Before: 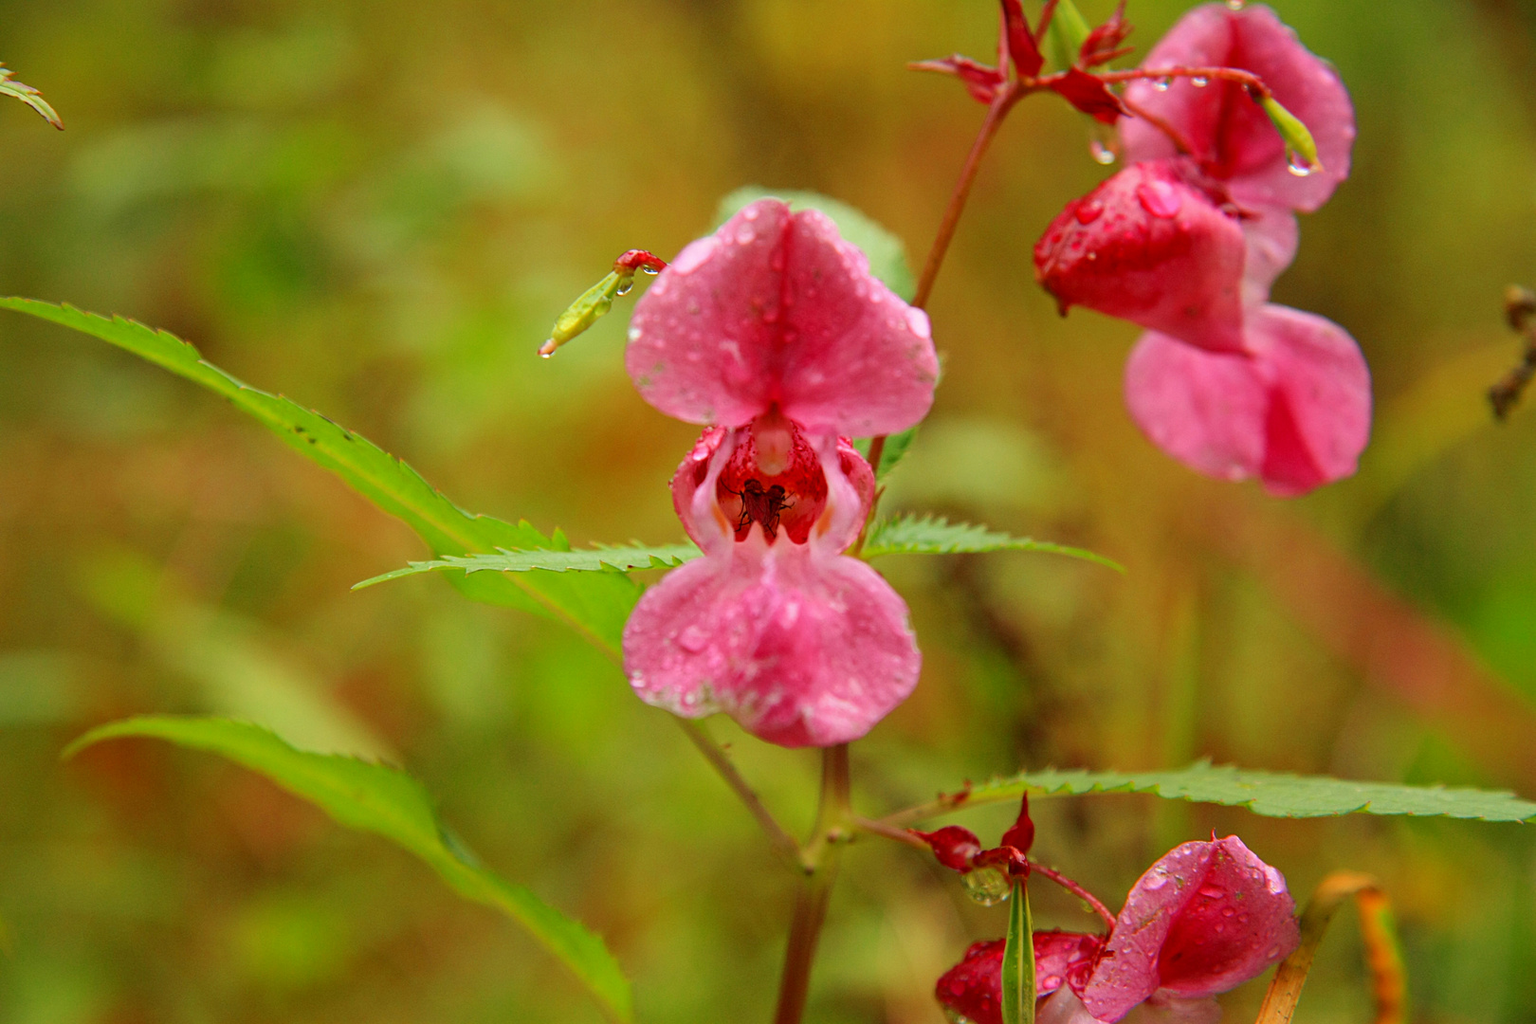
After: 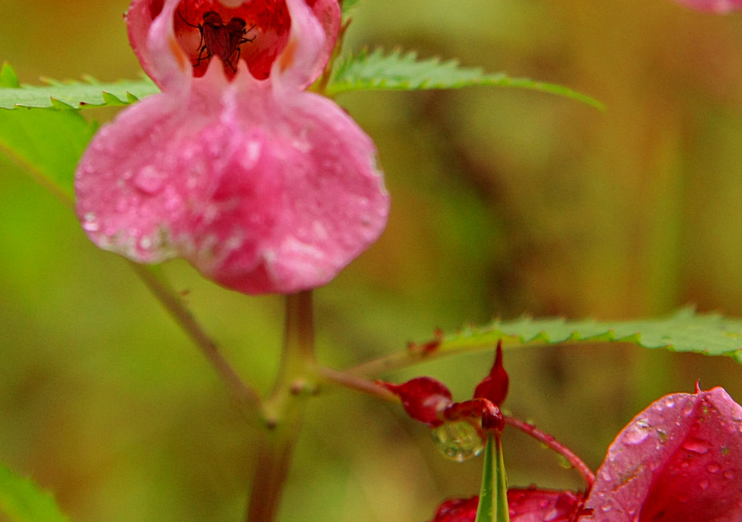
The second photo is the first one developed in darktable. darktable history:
crop: left 35.976%, top 45.819%, right 18.162%, bottom 5.807%
base curve: curves: ch0 [(0, 0) (0.303, 0.277) (1, 1)]
